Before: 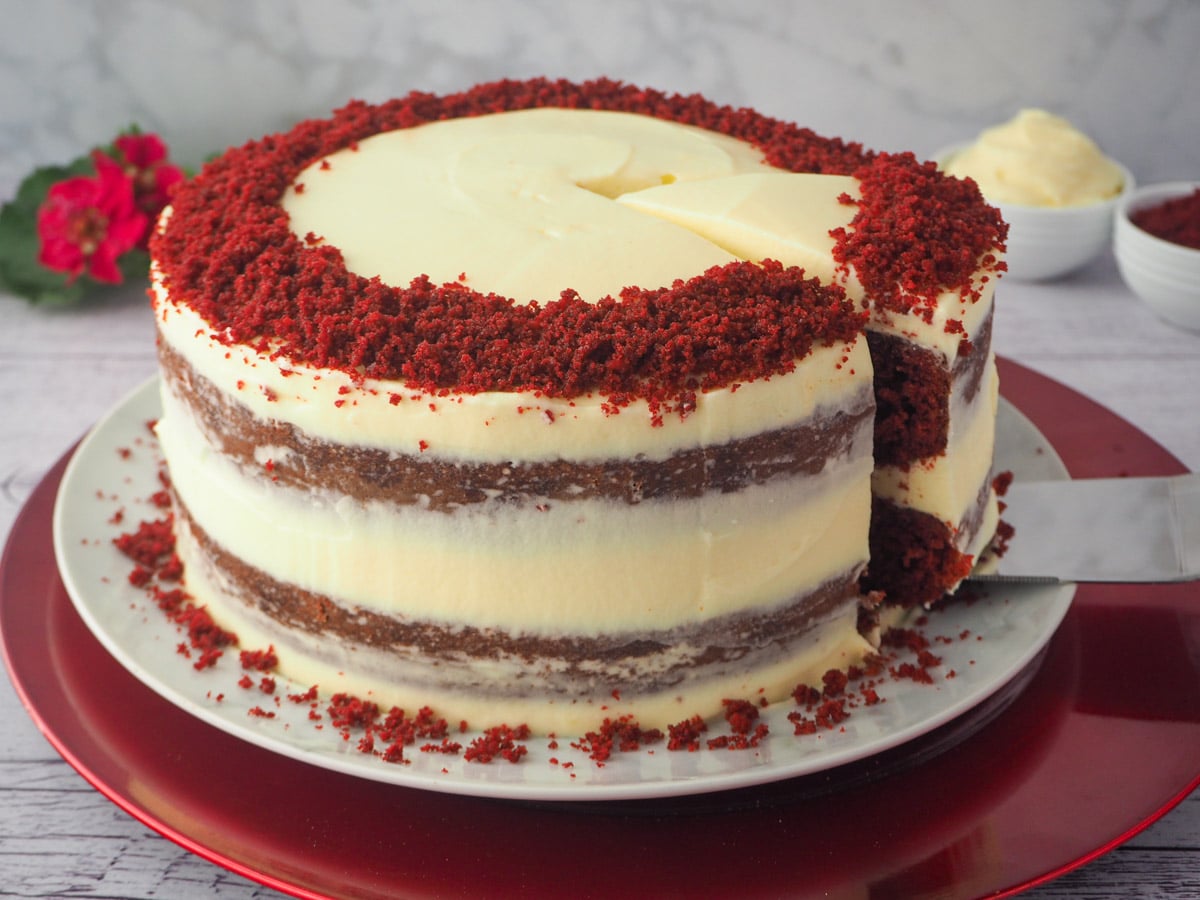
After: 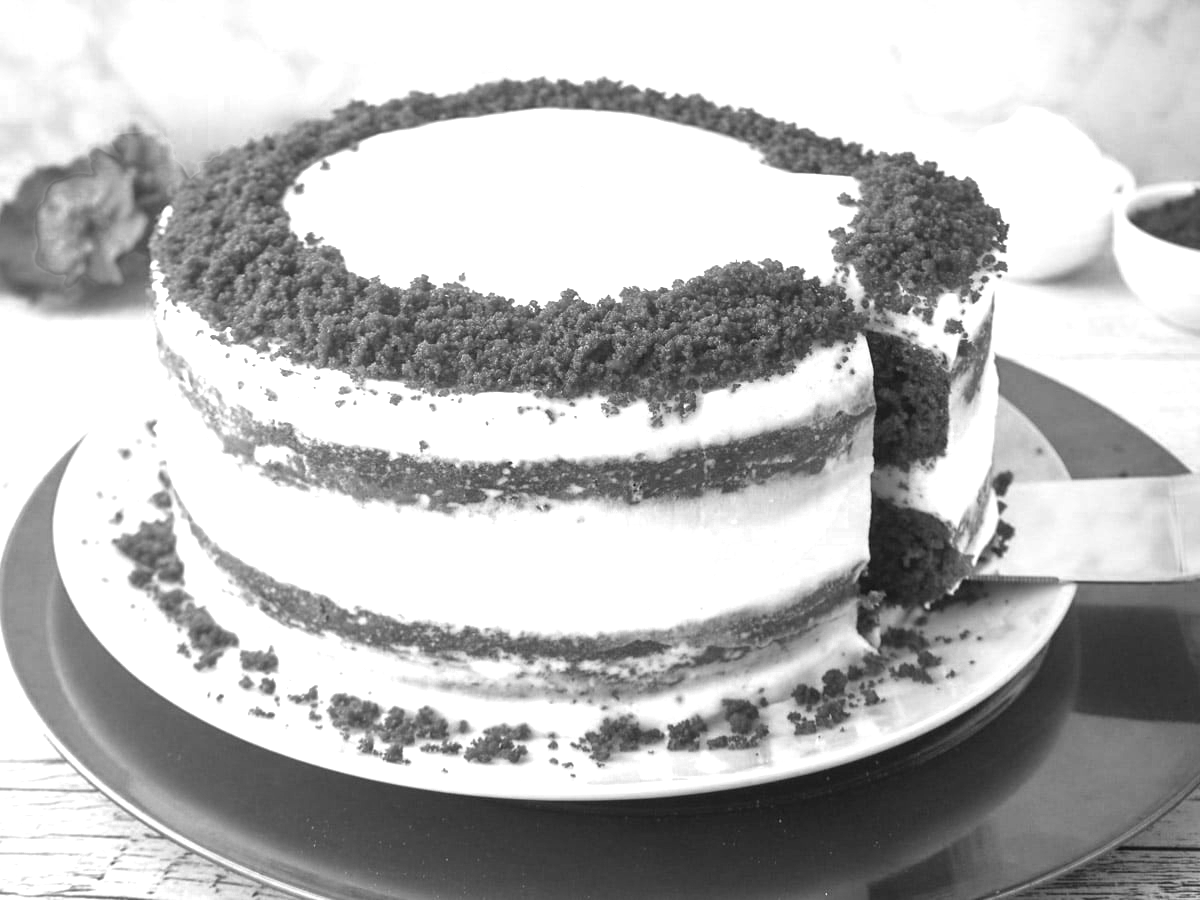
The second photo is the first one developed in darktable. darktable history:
color zones: curves: ch0 [(0.002, 0.593) (0.143, 0.417) (0.285, 0.541) (0.455, 0.289) (0.608, 0.327) (0.727, 0.283) (0.869, 0.571) (1, 0.603)]; ch1 [(0, 0) (0.143, 0) (0.286, 0) (0.429, 0) (0.571, 0) (0.714, 0) (0.857, 0)]
exposure: black level correction 0, exposure 1.387 EV, compensate highlight preservation false
